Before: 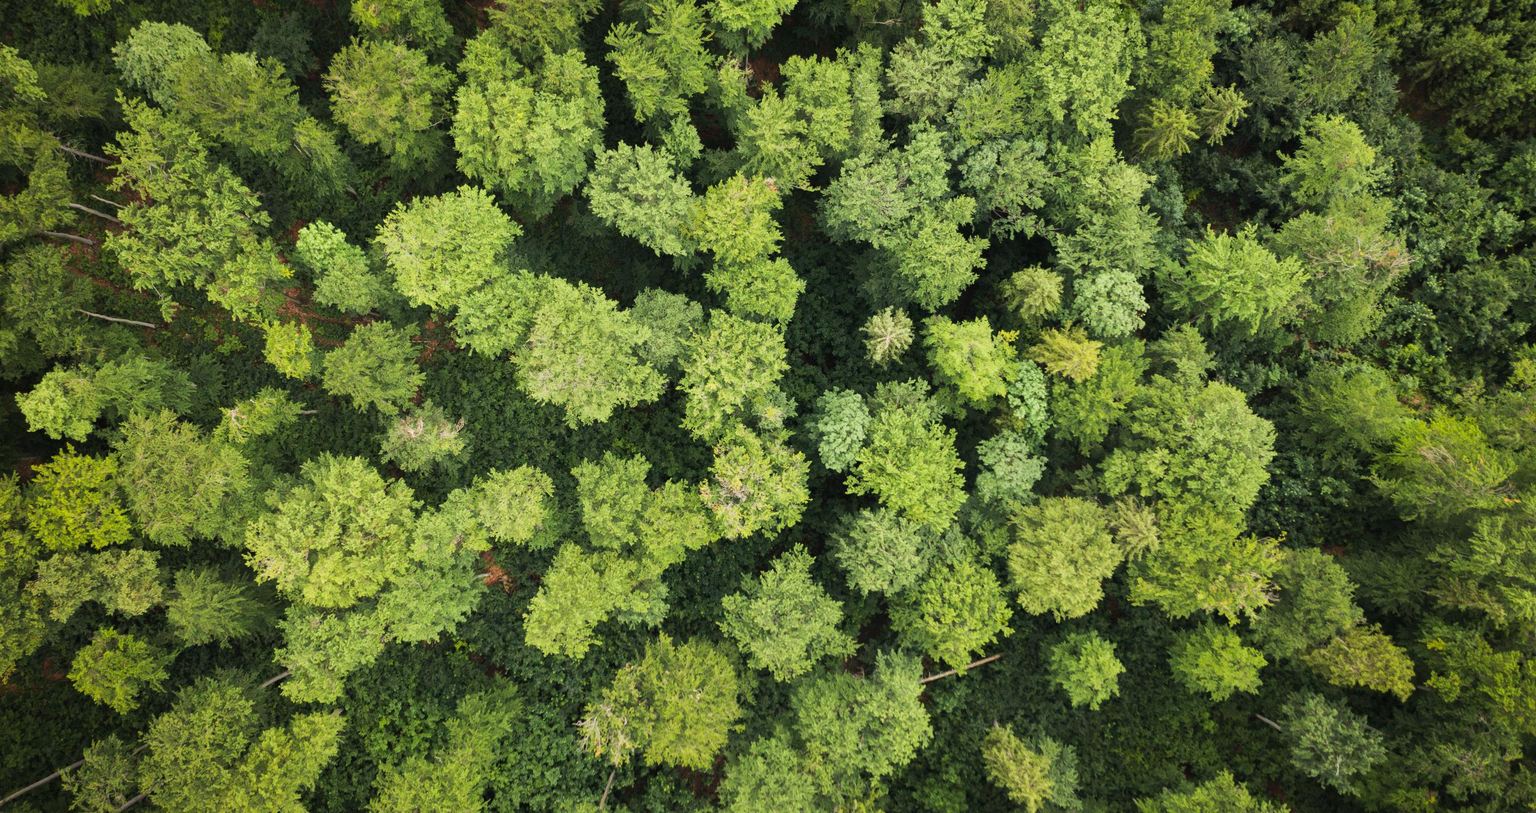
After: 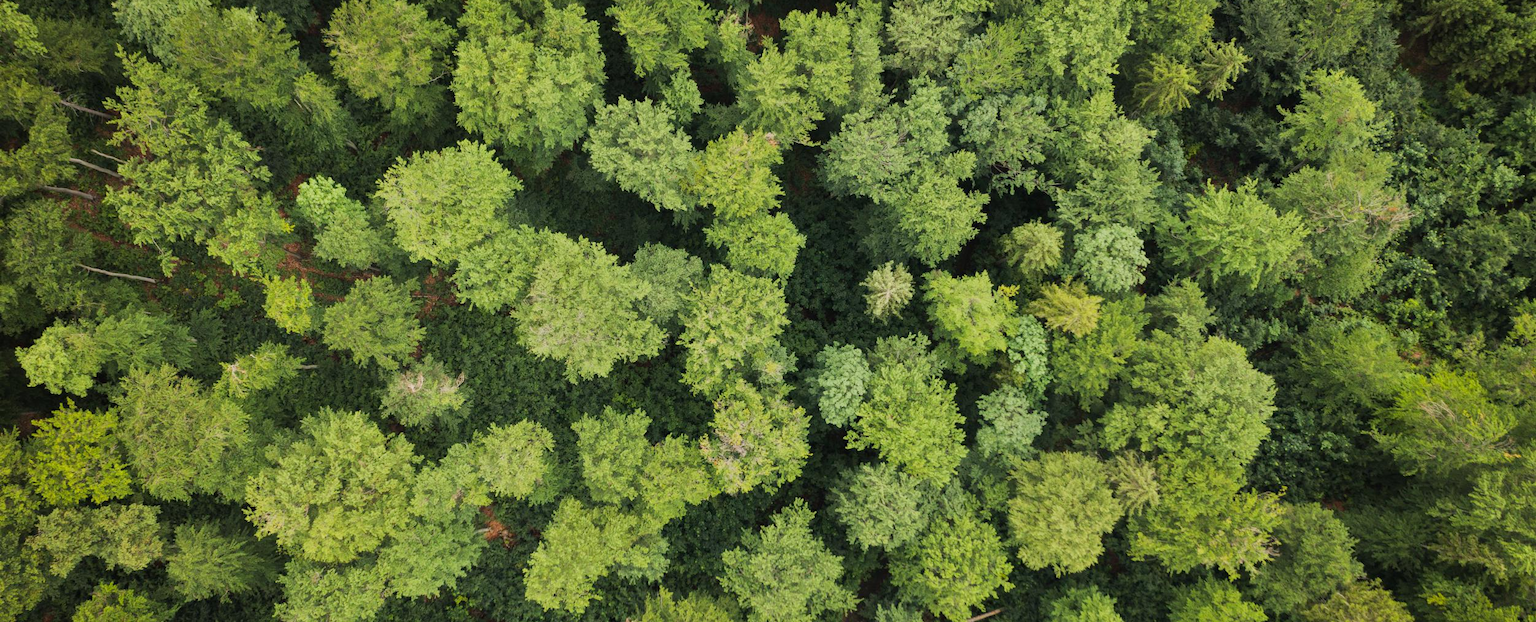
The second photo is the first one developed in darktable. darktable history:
crop: top 5.642%, bottom 17.761%
tone equalizer: -8 EV -0.002 EV, -7 EV 0.005 EV, -6 EV -0.037 EV, -5 EV 0.015 EV, -4 EV -0.01 EV, -3 EV 0.034 EV, -2 EV -0.082 EV, -1 EV -0.283 EV, +0 EV -0.605 EV
